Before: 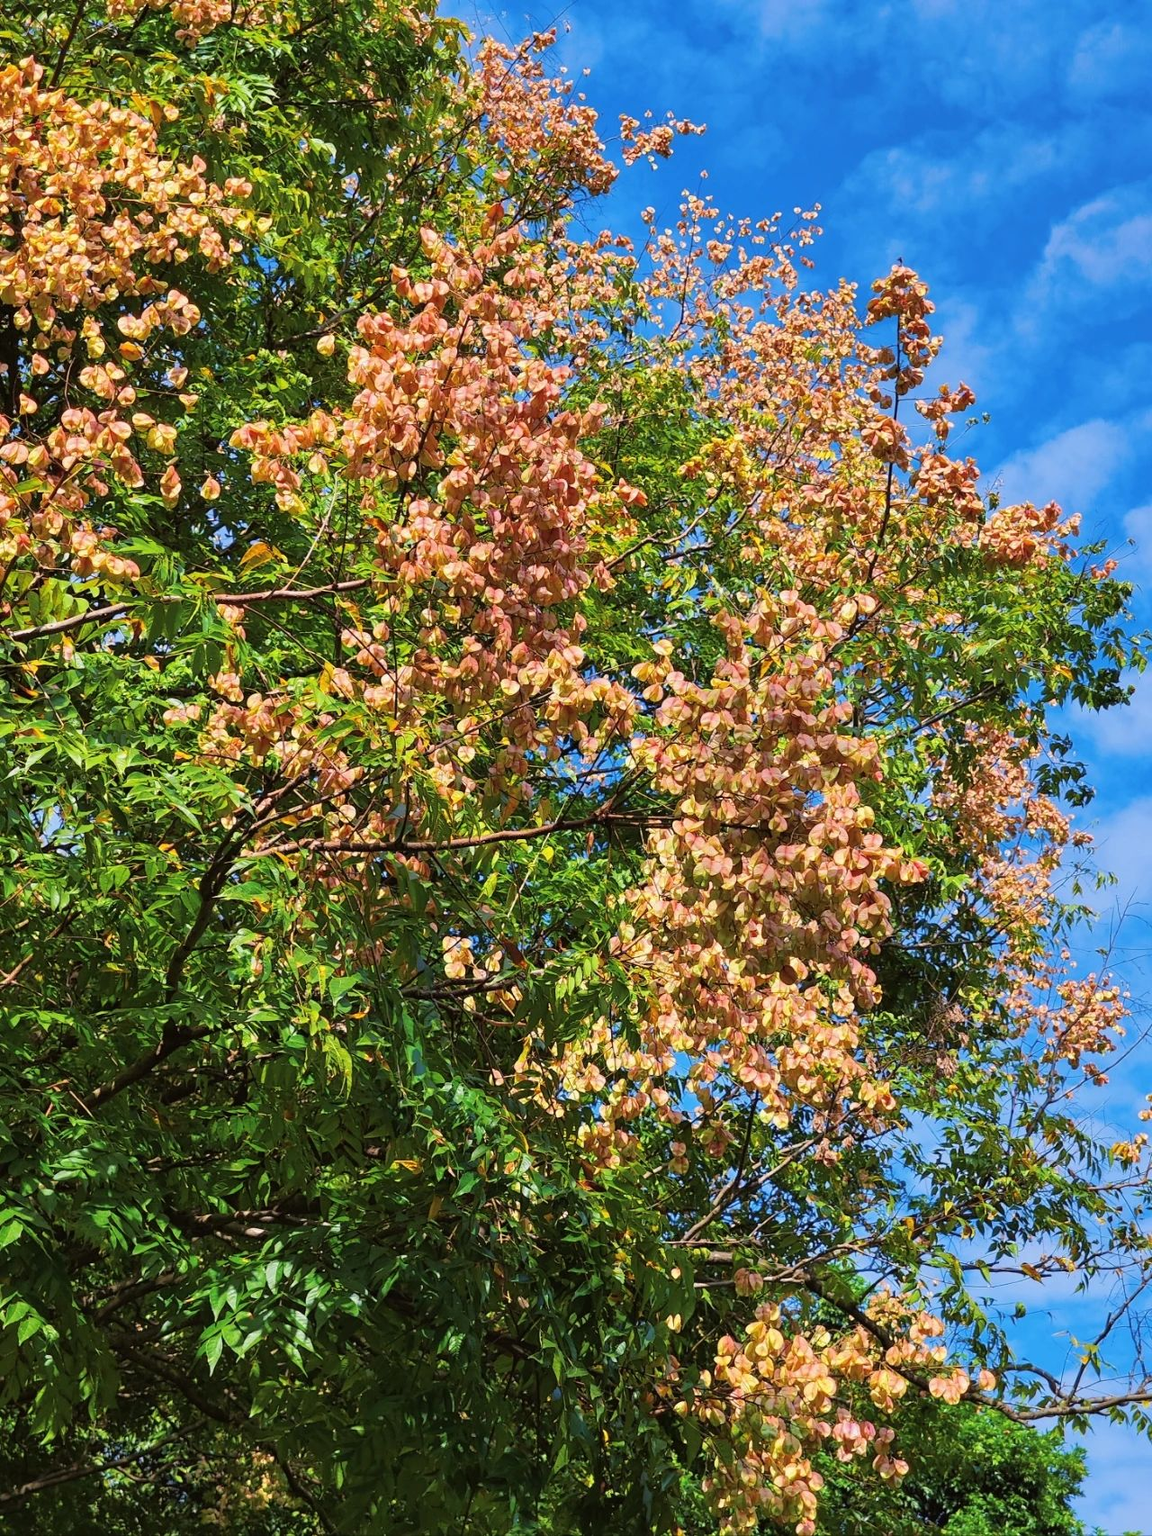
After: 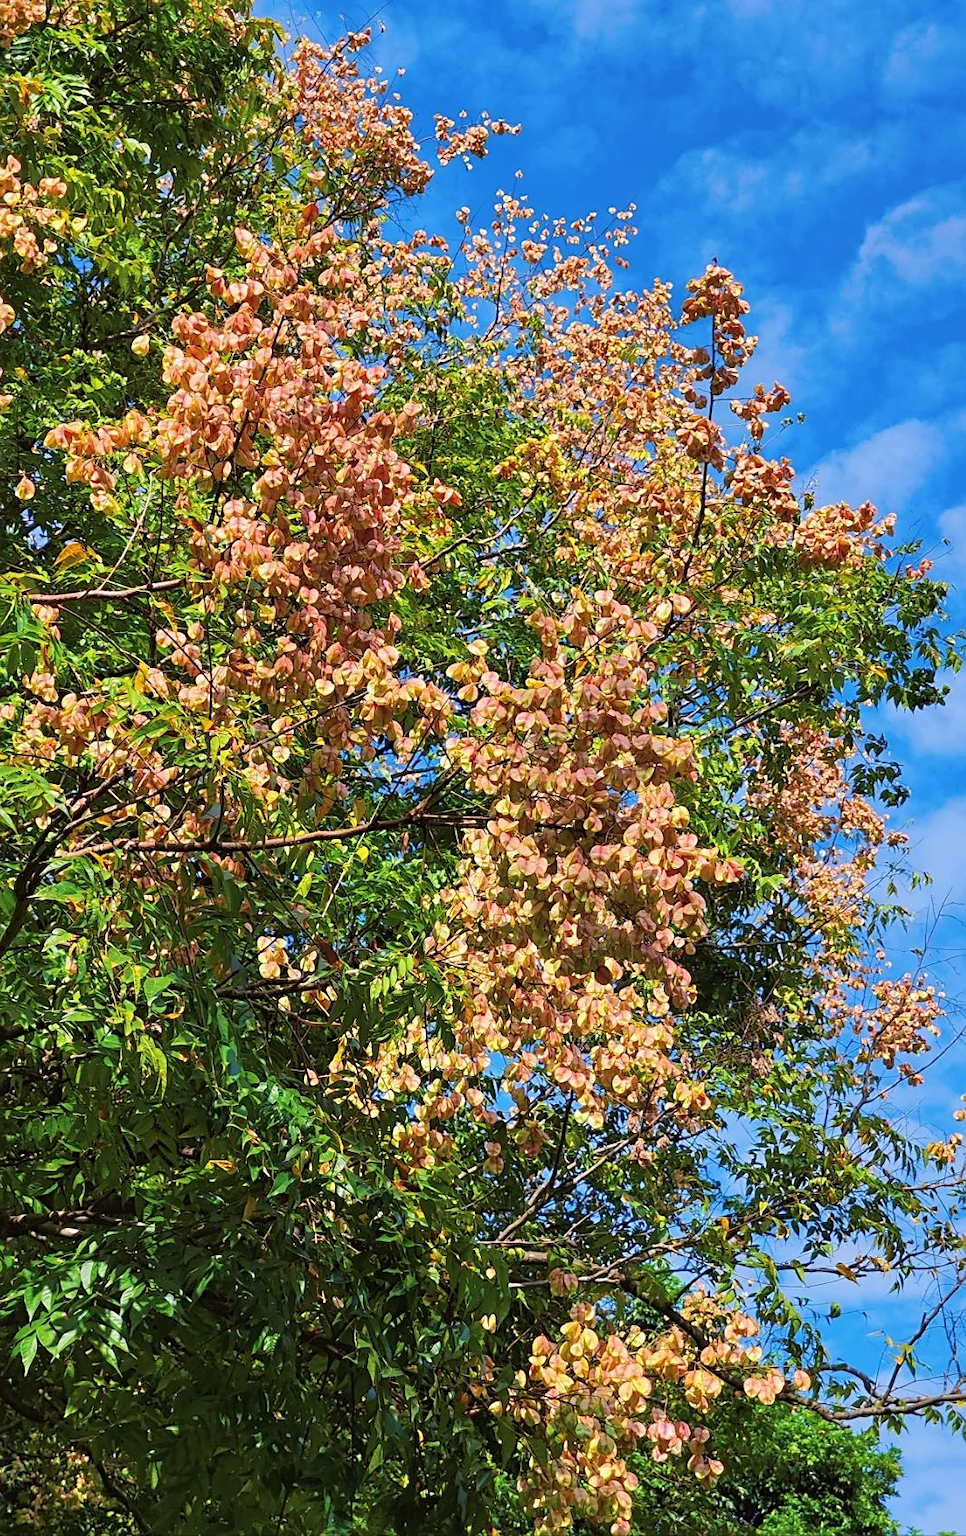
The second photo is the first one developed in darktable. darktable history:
crop: left 16.145%
sharpen: radius 2.529, amount 0.323
